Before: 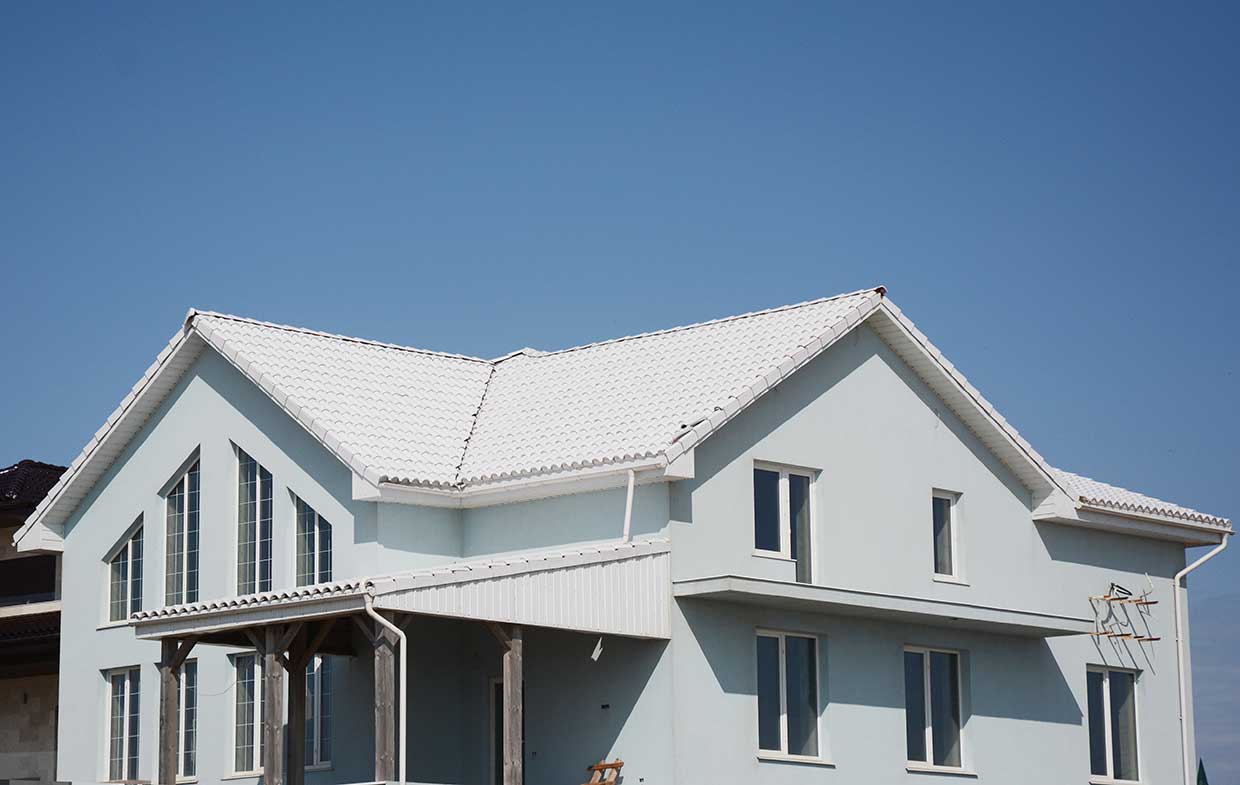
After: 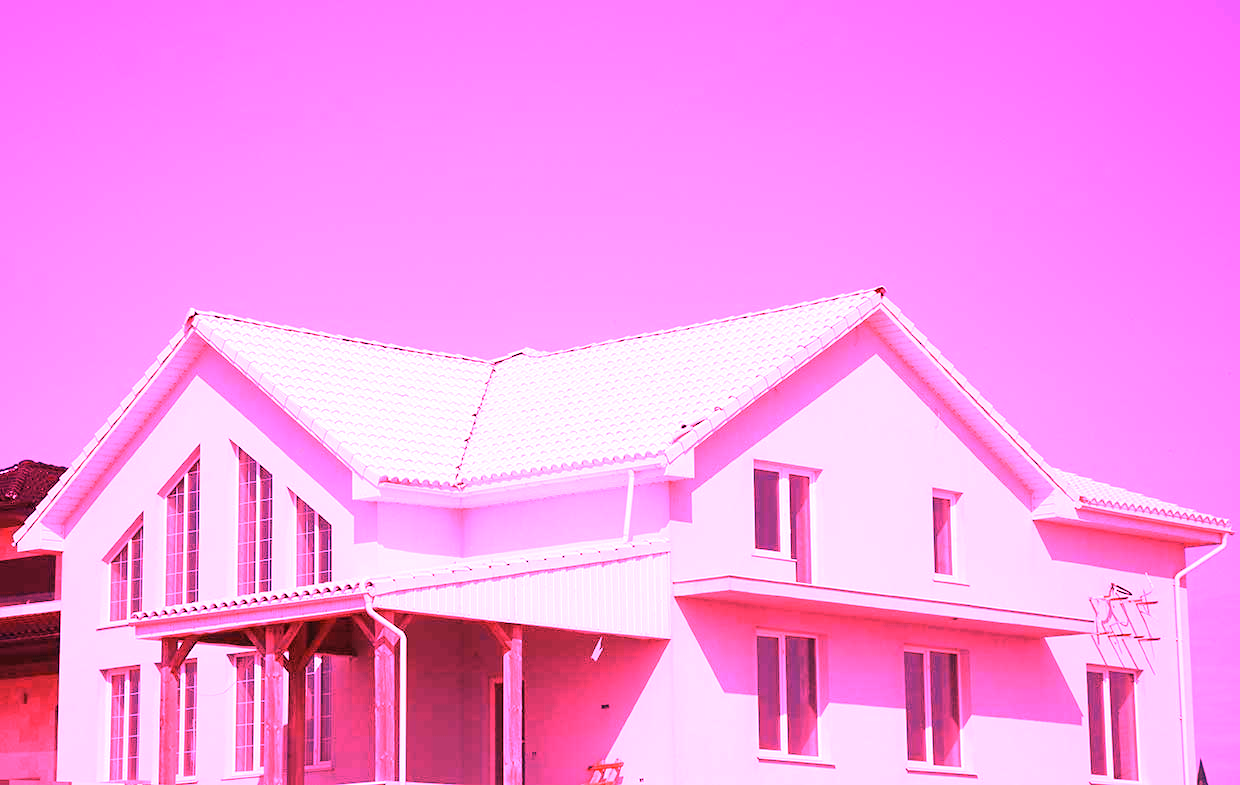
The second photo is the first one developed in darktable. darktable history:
exposure: black level correction 0, exposure 0.3 EV, compensate highlight preservation false
white balance: red 4.26, blue 1.802
